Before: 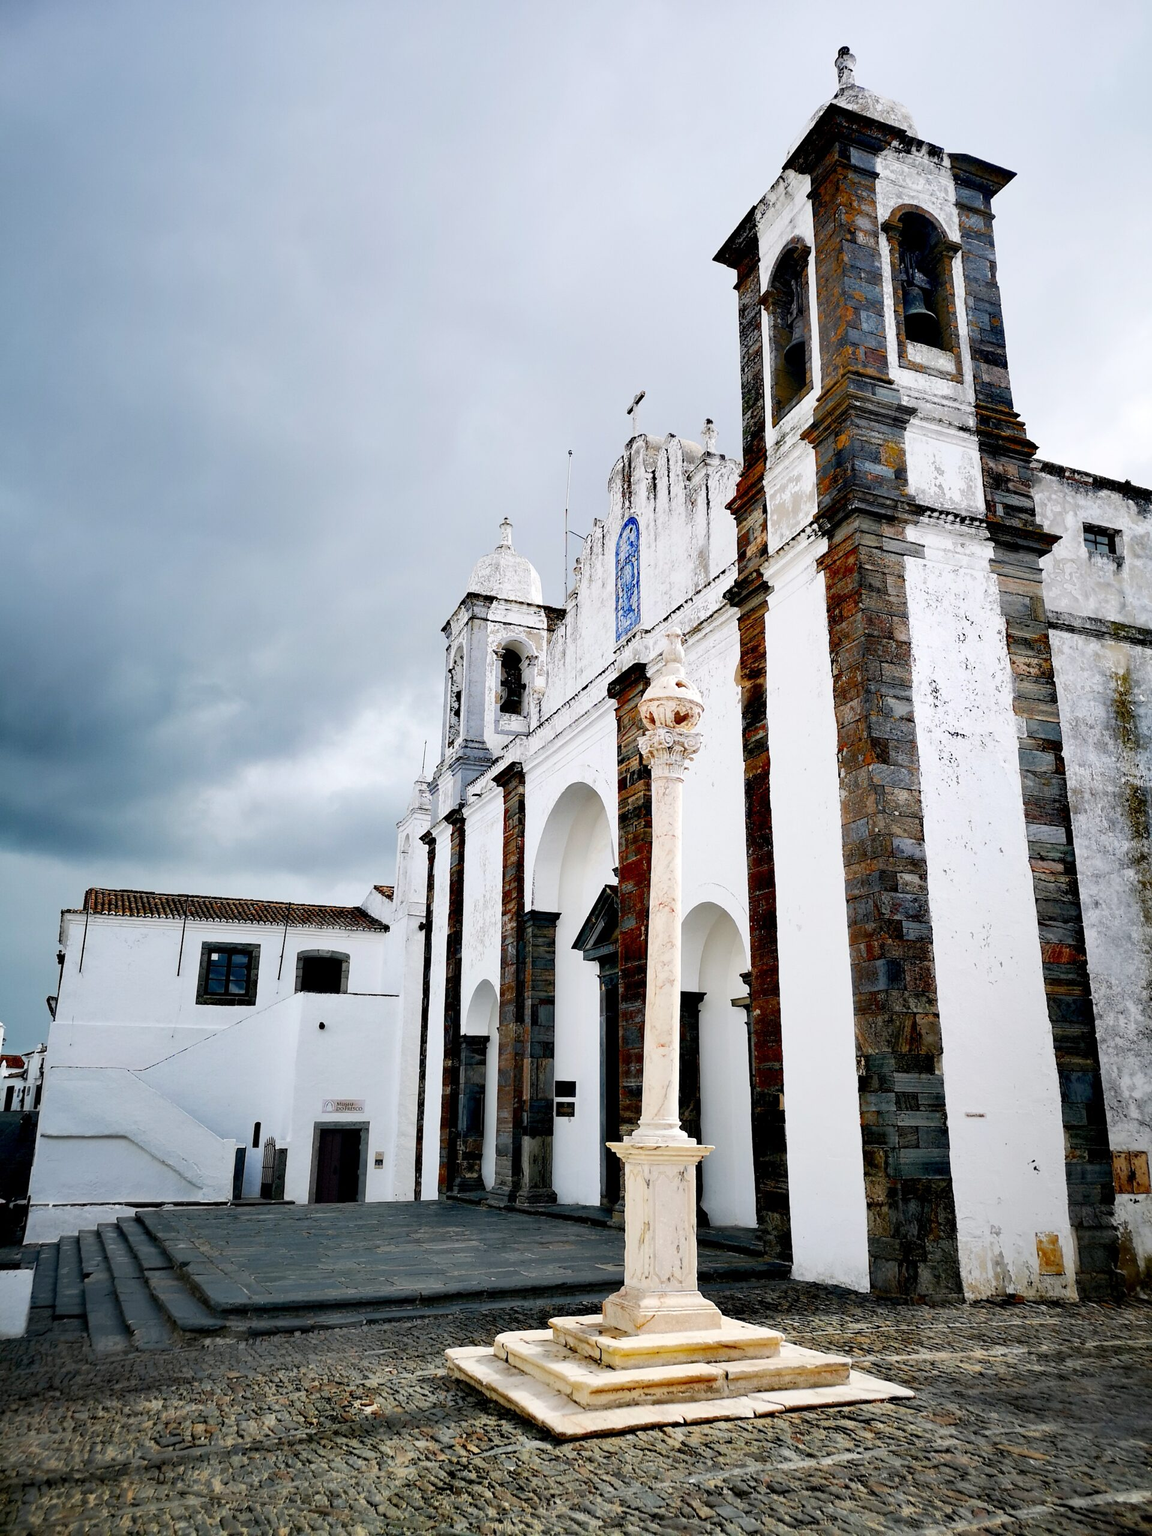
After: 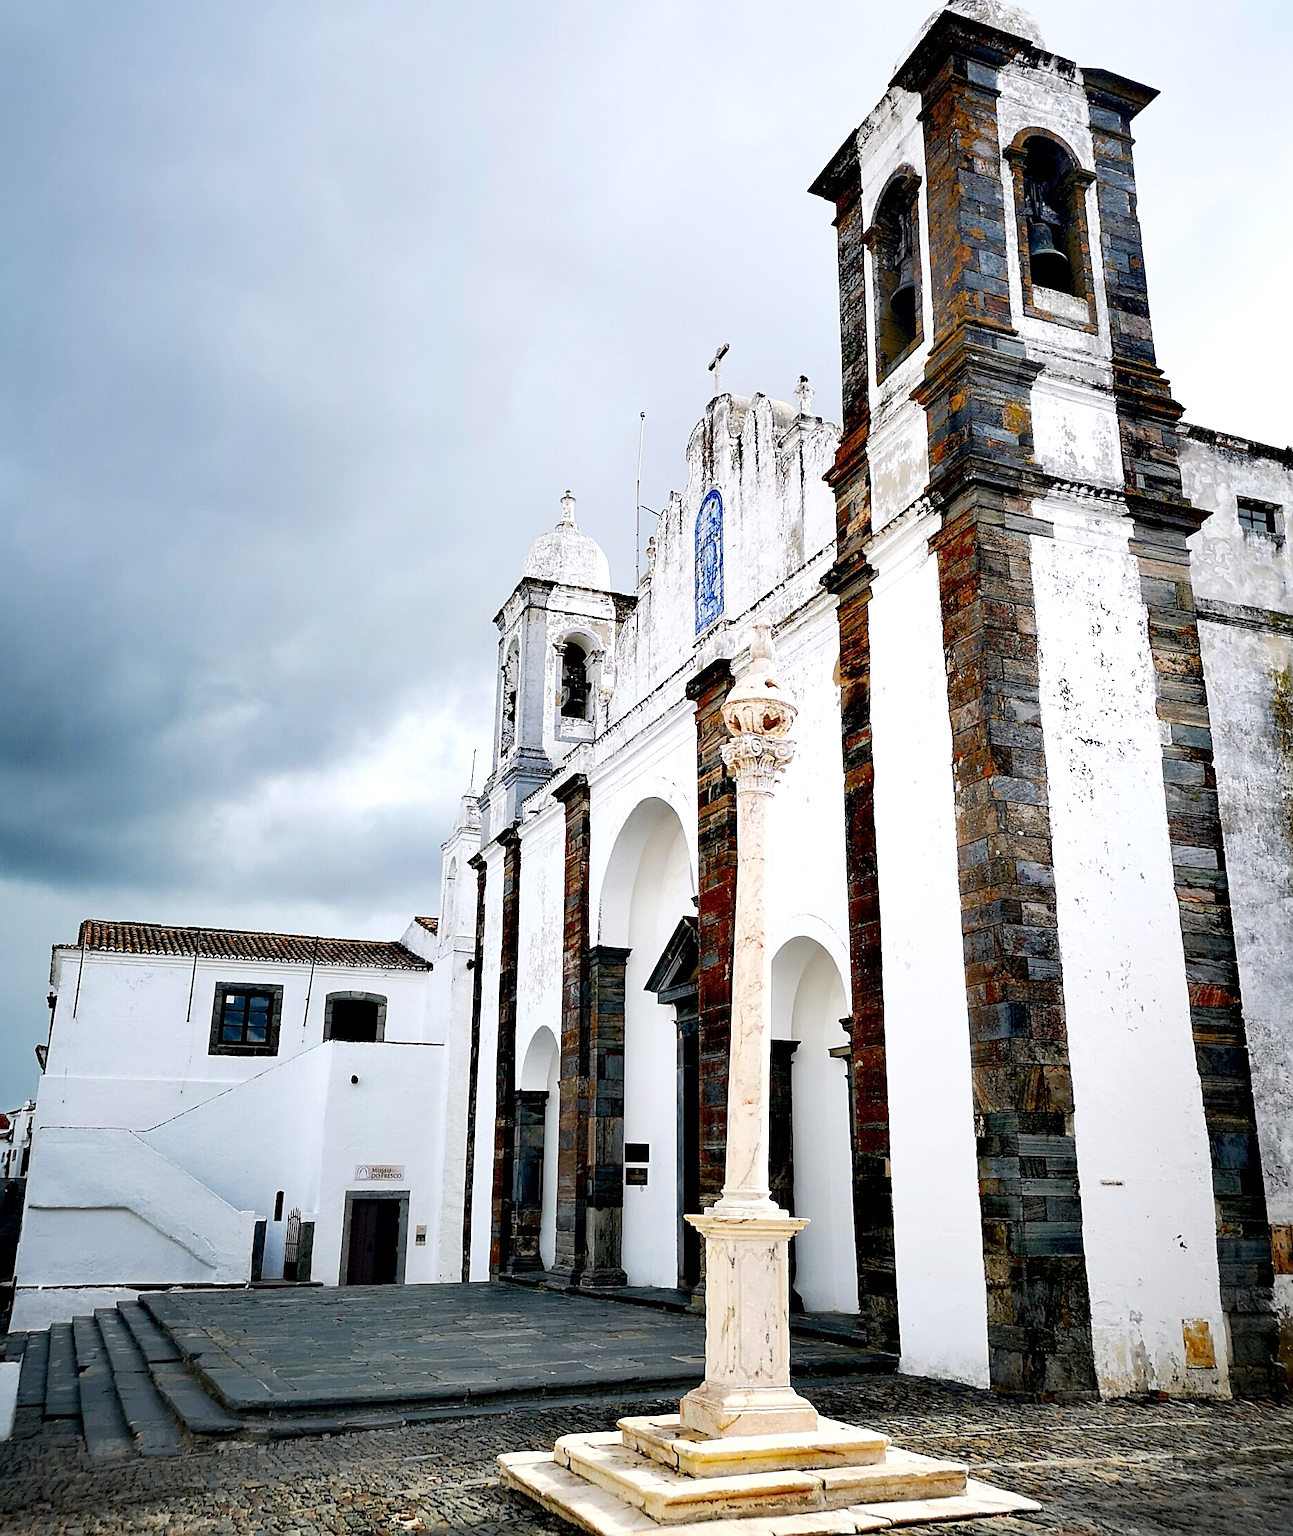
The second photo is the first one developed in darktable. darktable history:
sharpen: on, module defaults
crop: left 1.429%, top 6.176%, right 1.577%, bottom 7.005%
exposure: exposure 0.271 EV, compensate highlight preservation false
